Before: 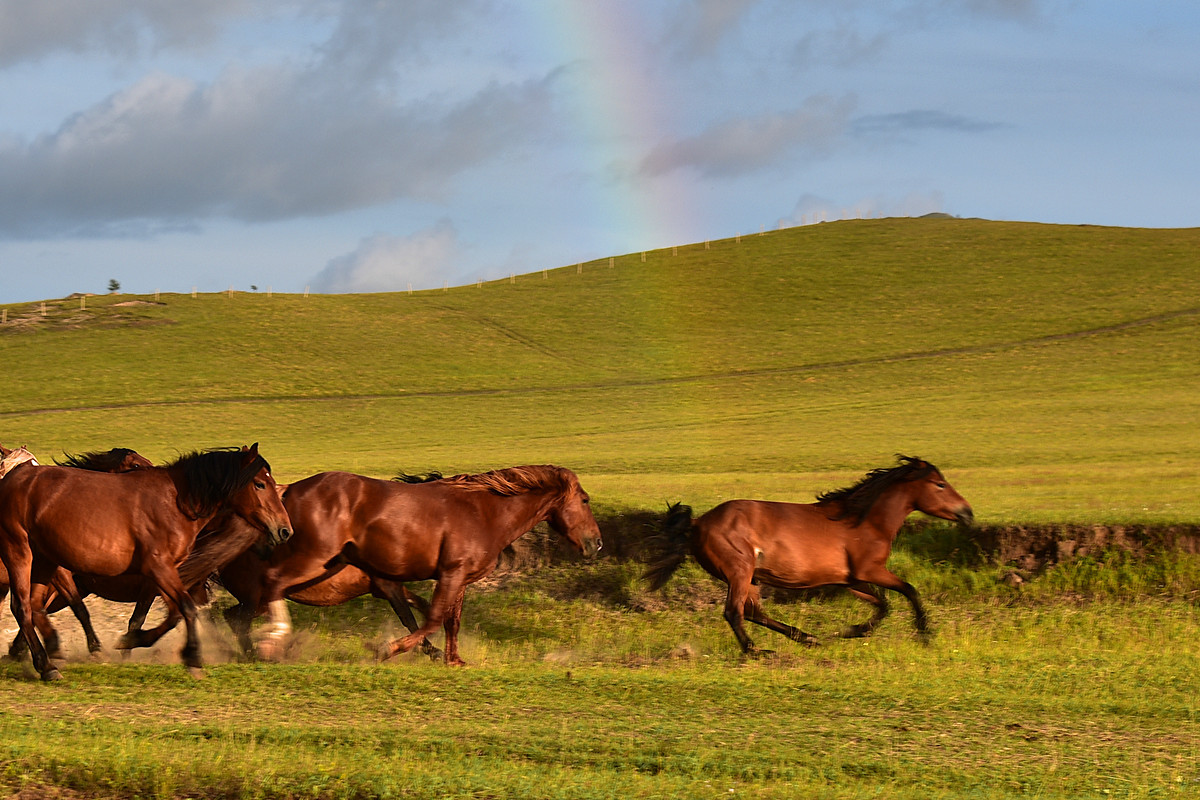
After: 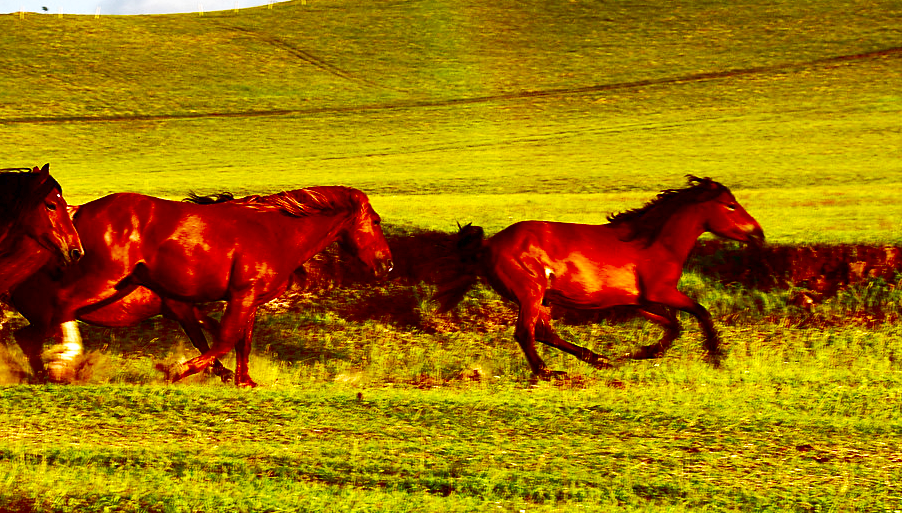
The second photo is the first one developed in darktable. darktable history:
crop and rotate: left 17.489%, top 34.976%, right 7.264%, bottom 0.869%
base curve: curves: ch0 [(0, 0) (0.028, 0.03) (0.121, 0.232) (0.46, 0.748) (0.859, 0.968) (1, 1)], preserve colors none
exposure: black level correction 0, exposure 0.895 EV, compensate highlight preservation false
contrast brightness saturation: brightness -0.986, saturation 0.982
